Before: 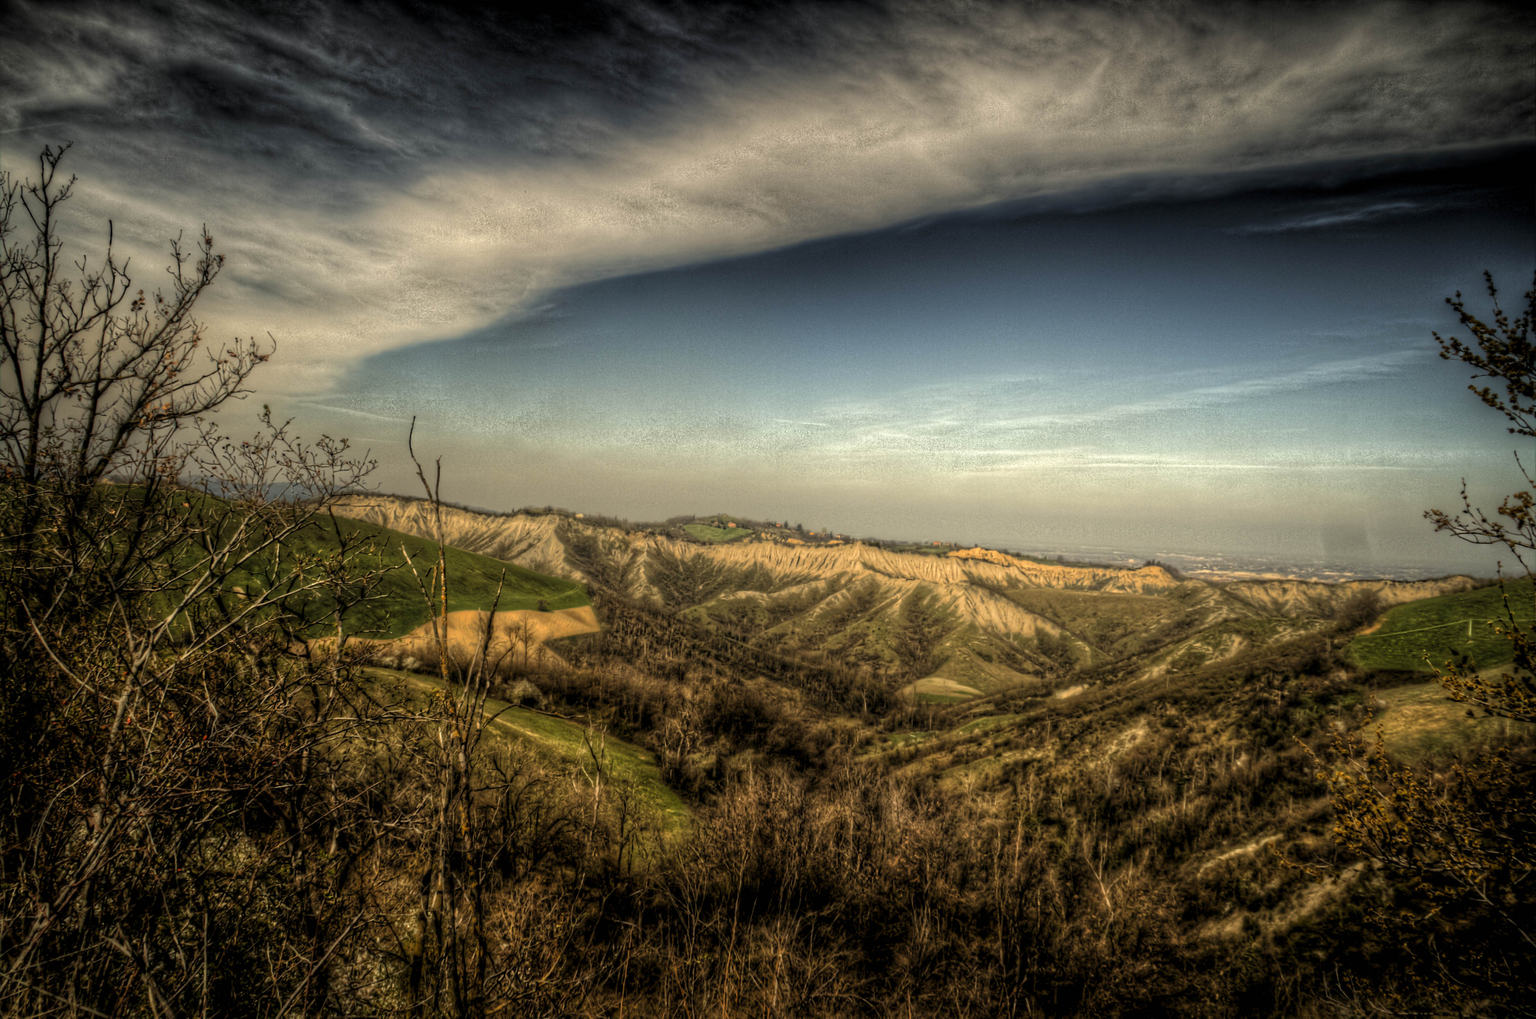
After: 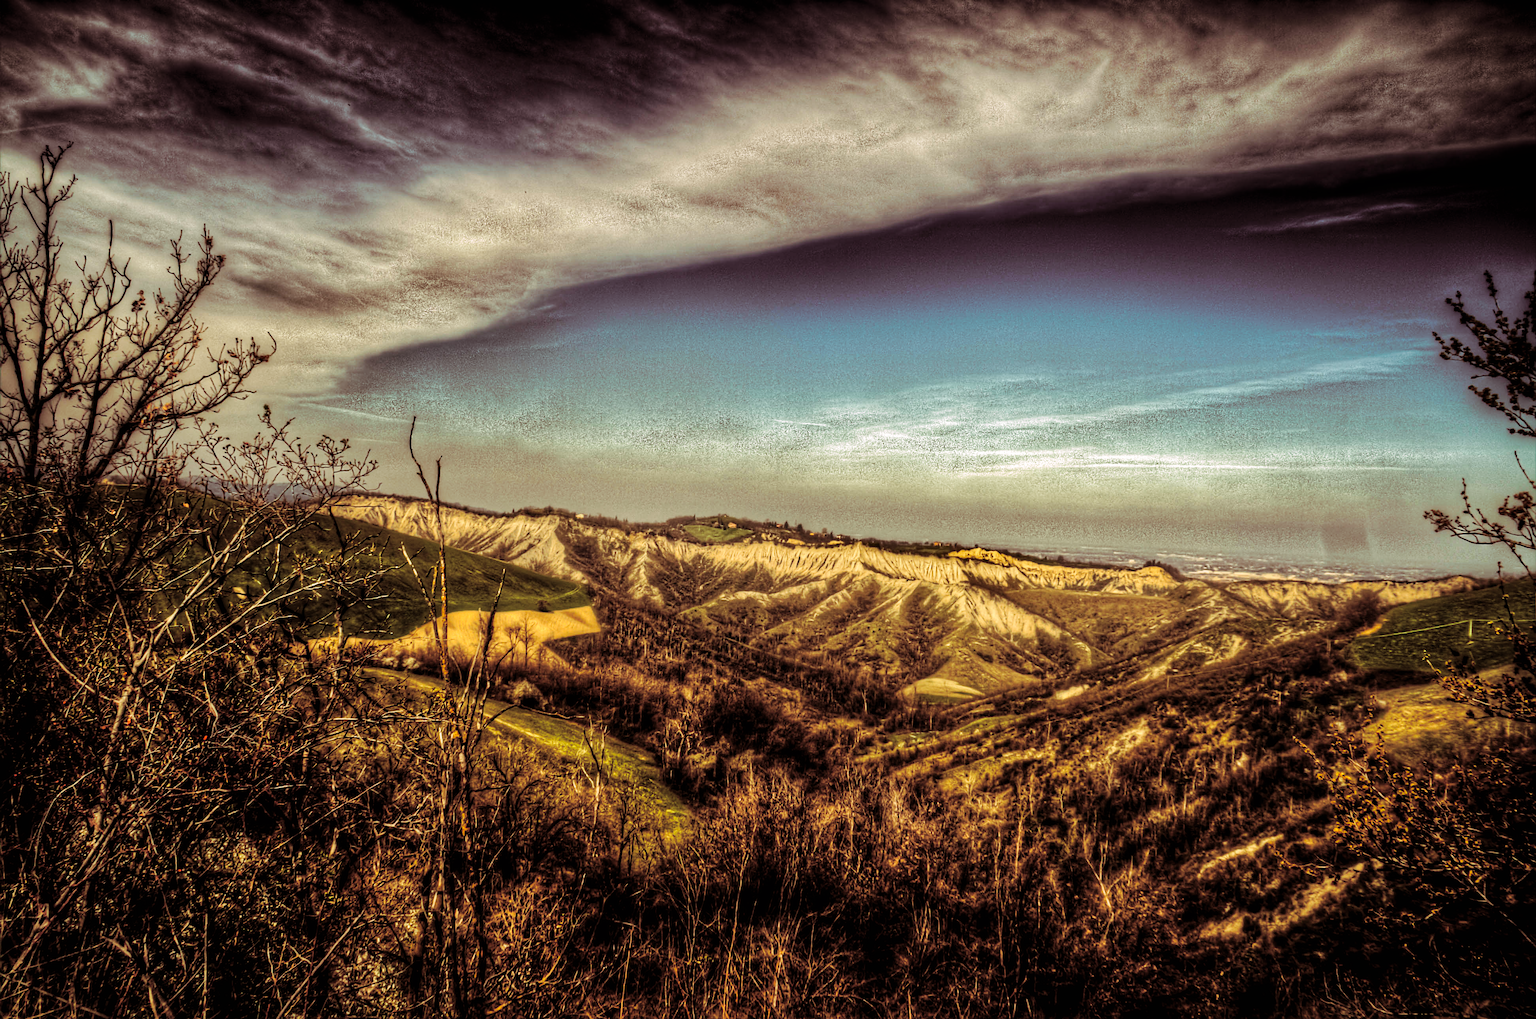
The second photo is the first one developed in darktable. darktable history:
split-toning: highlights › hue 298.8°, highlights › saturation 0.73, compress 41.76%
white balance: red 0.978, blue 0.999
exposure: black level correction 0, exposure 0.2 EV, compensate exposure bias true, compensate highlight preservation false
base curve: curves: ch0 [(0, 0) (0.032, 0.025) (0.121, 0.166) (0.206, 0.329) (0.605, 0.79) (1, 1)], preserve colors none
sharpen: on, module defaults
shadows and highlights: shadows 24.5, highlights -78.15, soften with gaussian
